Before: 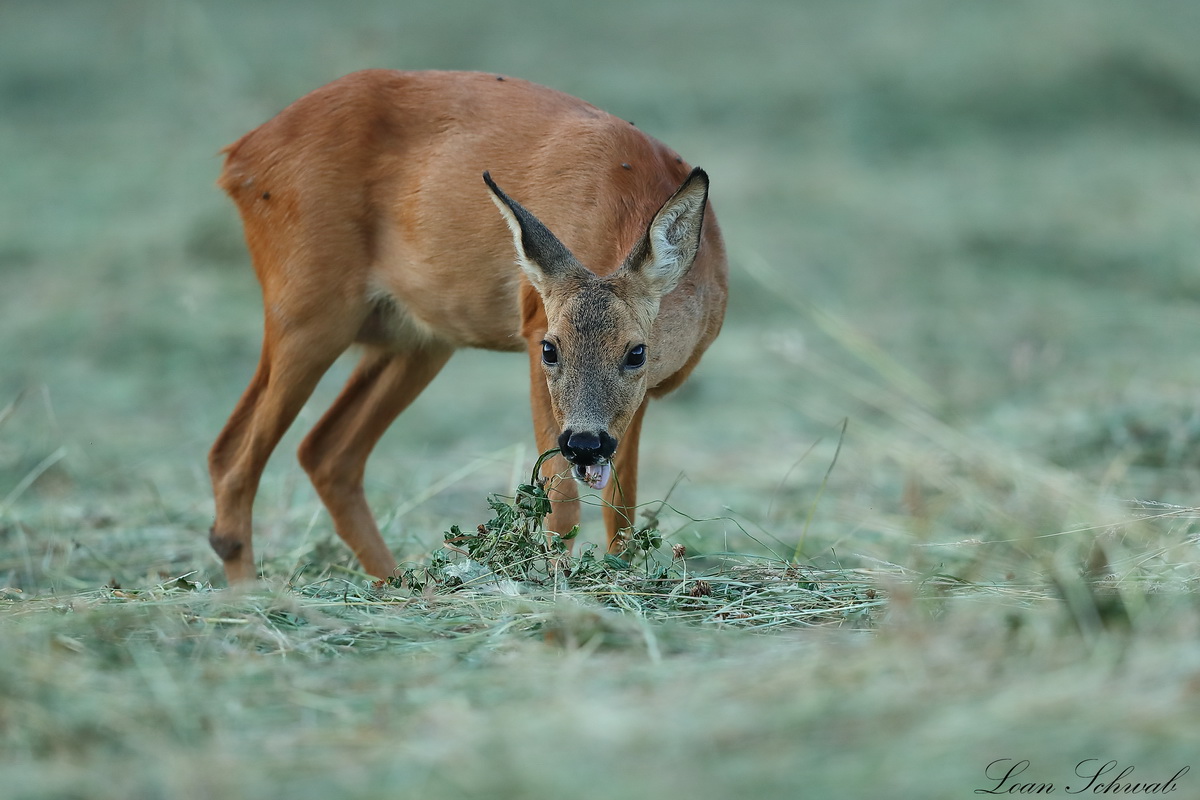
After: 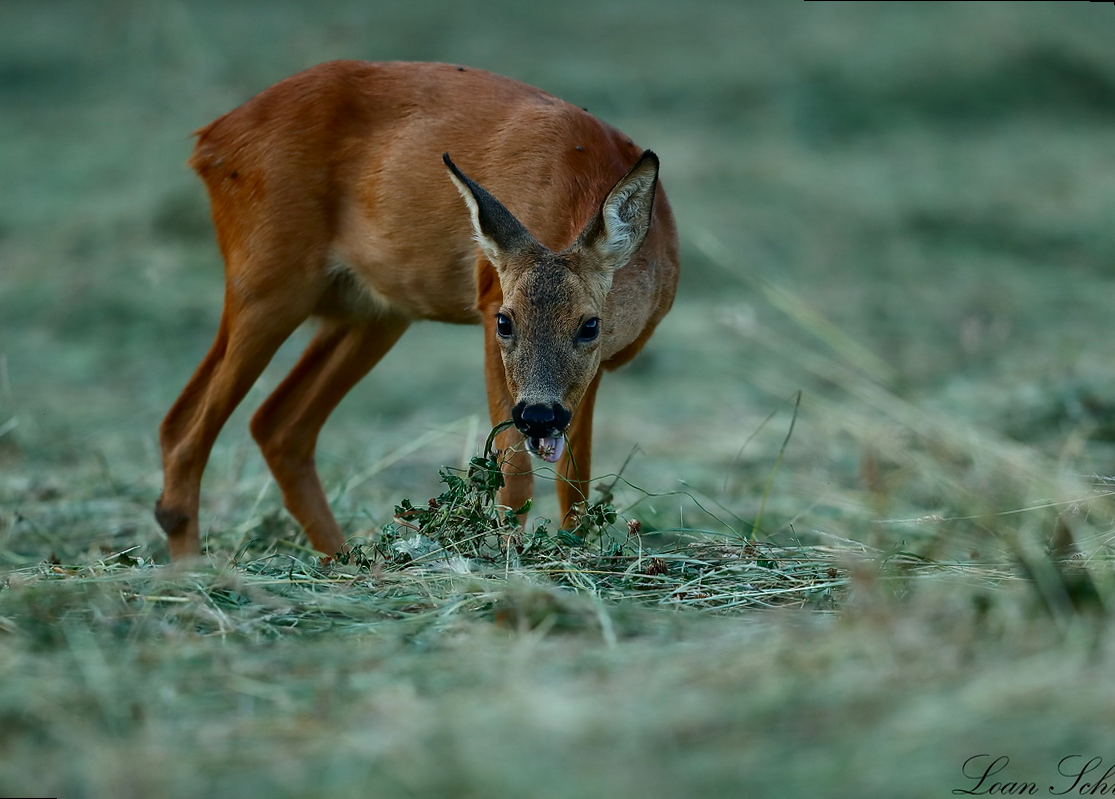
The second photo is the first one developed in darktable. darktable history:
contrast brightness saturation: contrast 0.1, brightness -0.26, saturation 0.14
rotate and perspective: rotation 0.215°, lens shift (vertical) -0.139, crop left 0.069, crop right 0.939, crop top 0.002, crop bottom 0.996
